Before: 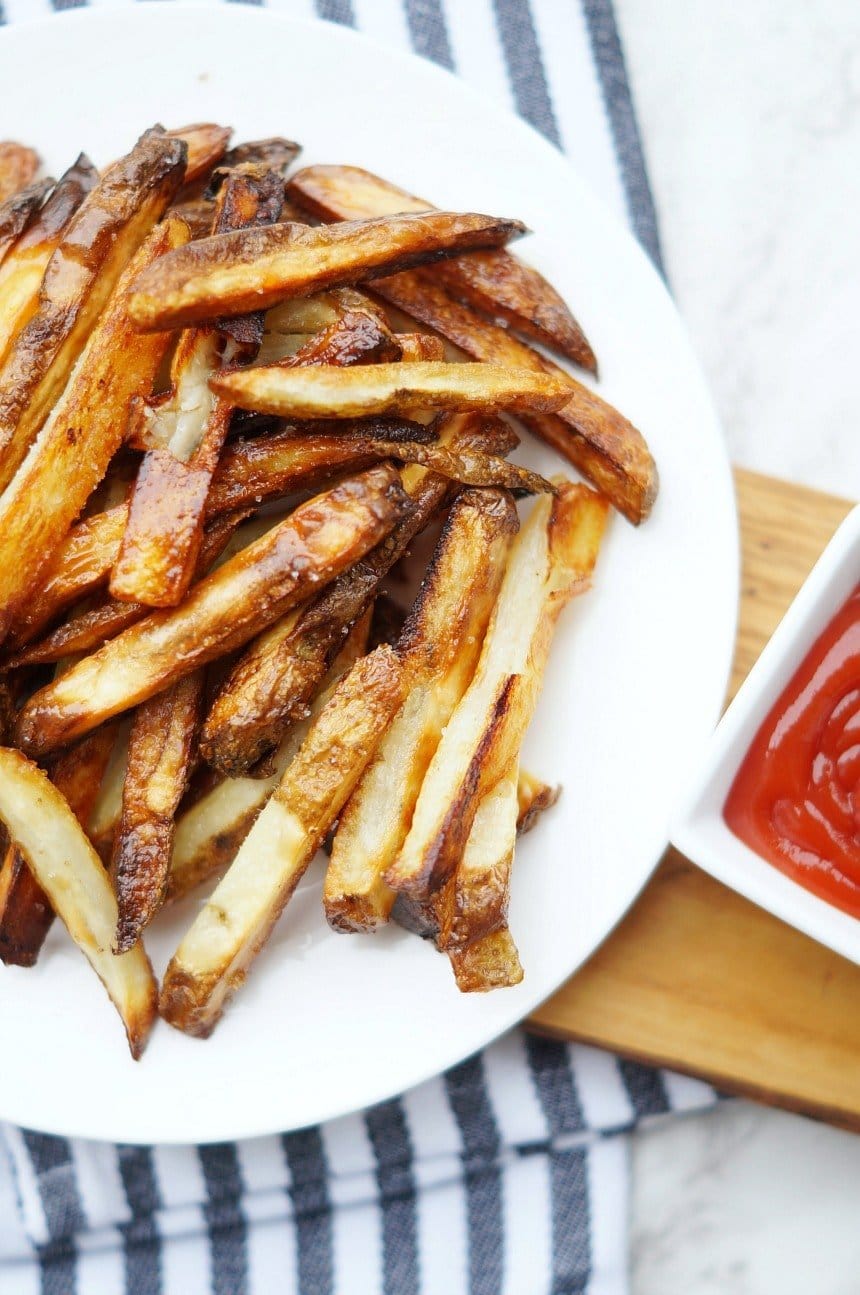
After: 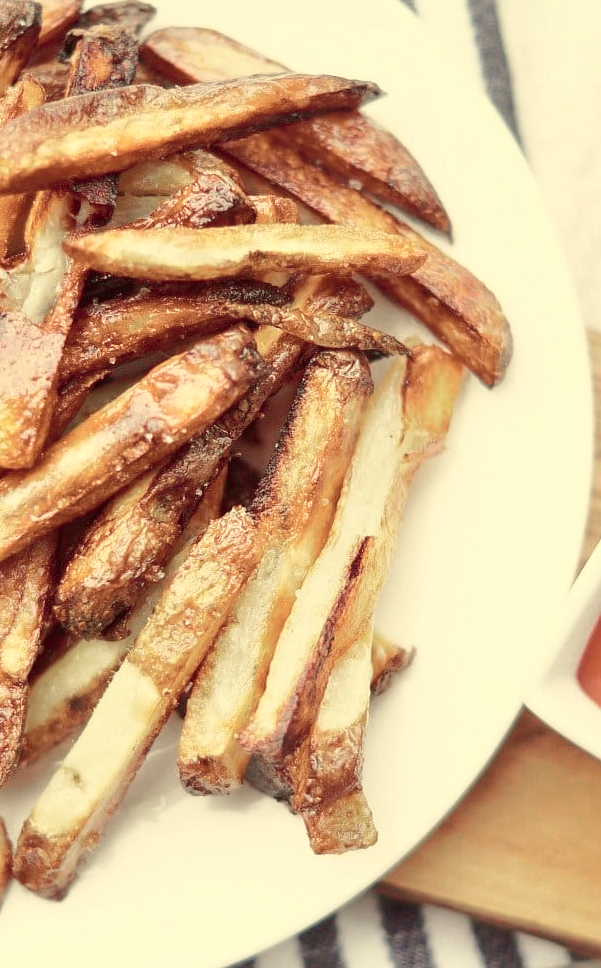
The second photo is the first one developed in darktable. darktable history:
shadows and highlights: shadows 4.1, highlights -17.6, soften with gaussian
crop and rotate: left 17.046%, top 10.659%, right 12.989%, bottom 14.553%
color correction: highlights a* -0.482, highlights b* 40, shadows a* 9.8, shadows b* -0.161
tone curve: curves: ch0 [(0, 0.021) (0.059, 0.053) (0.212, 0.18) (0.337, 0.304) (0.495, 0.505) (0.725, 0.731) (0.89, 0.919) (1, 1)]; ch1 [(0, 0) (0.094, 0.081) (0.285, 0.299) (0.413, 0.43) (0.479, 0.475) (0.54, 0.55) (0.615, 0.65) (0.683, 0.688) (1, 1)]; ch2 [(0, 0) (0.257, 0.217) (0.434, 0.434) (0.498, 0.507) (0.599, 0.578) (1, 1)], color space Lab, independent channels, preserve colors none
white balance: emerald 1
color zones: curves: ch0 [(0, 0.559) (0.153, 0.551) (0.229, 0.5) (0.429, 0.5) (0.571, 0.5) (0.714, 0.5) (0.857, 0.5) (1, 0.559)]; ch1 [(0, 0.417) (0.112, 0.336) (0.213, 0.26) (0.429, 0.34) (0.571, 0.35) (0.683, 0.331) (0.857, 0.344) (1, 0.417)]
tone equalizer: -8 EV 1 EV, -7 EV 1 EV, -6 EV 1 EV, -5 EV 1 EV, -4 EV 1 EV, -3 EV 0.75 EV, -2 EV 0.5 EV, -1 EV 0.25 EV
